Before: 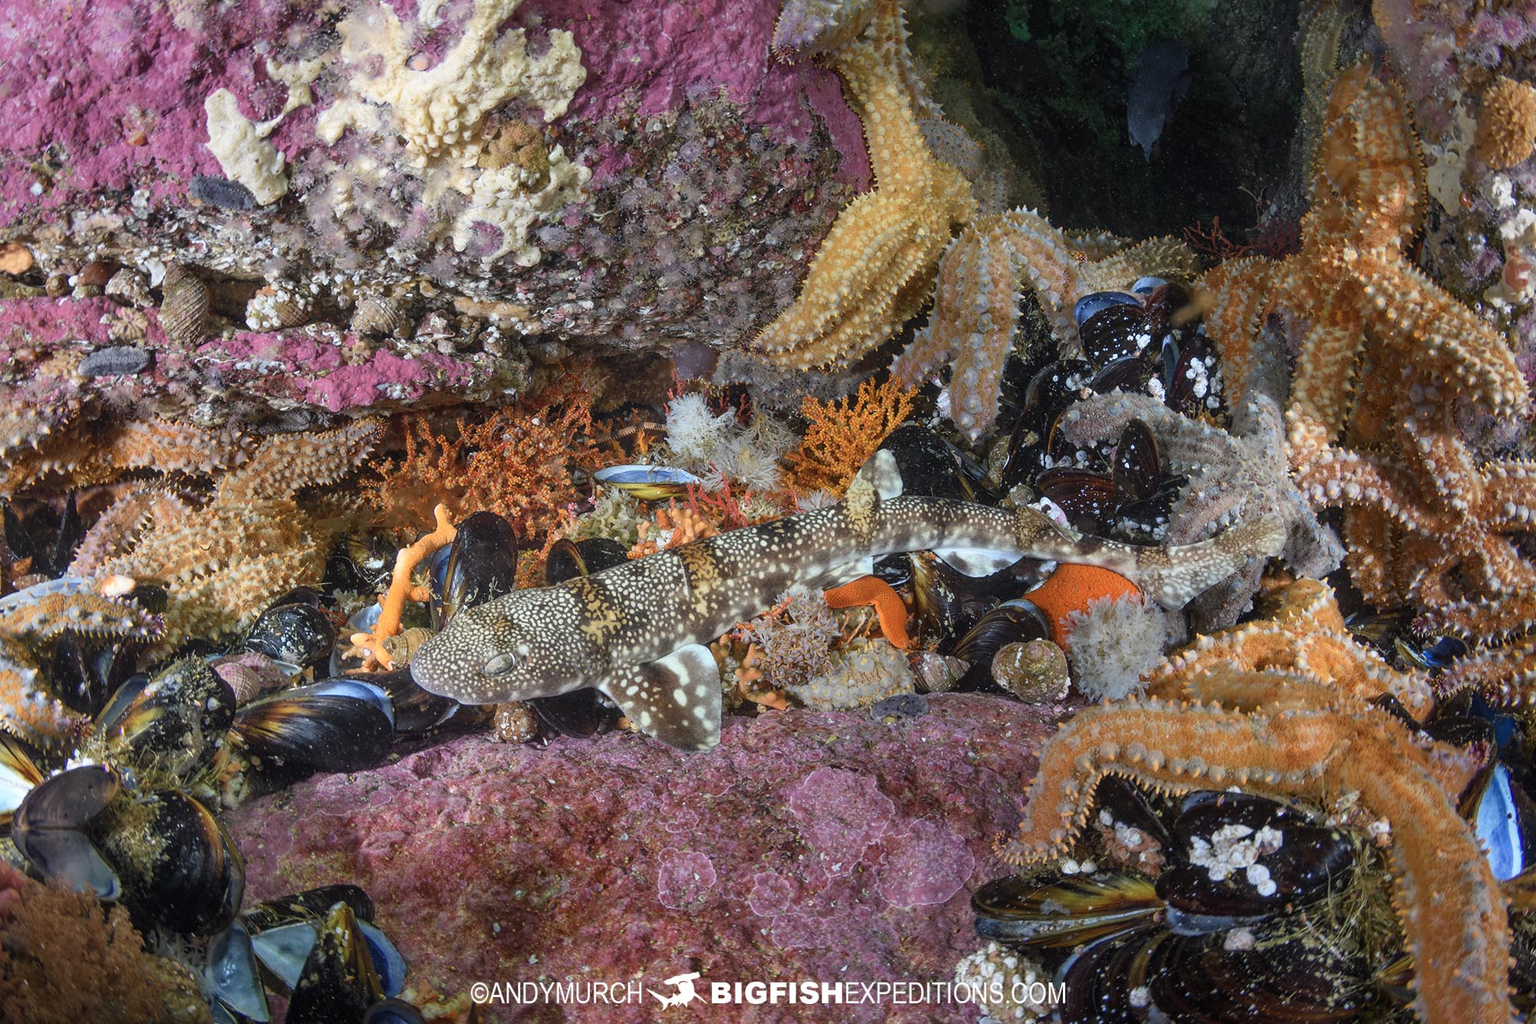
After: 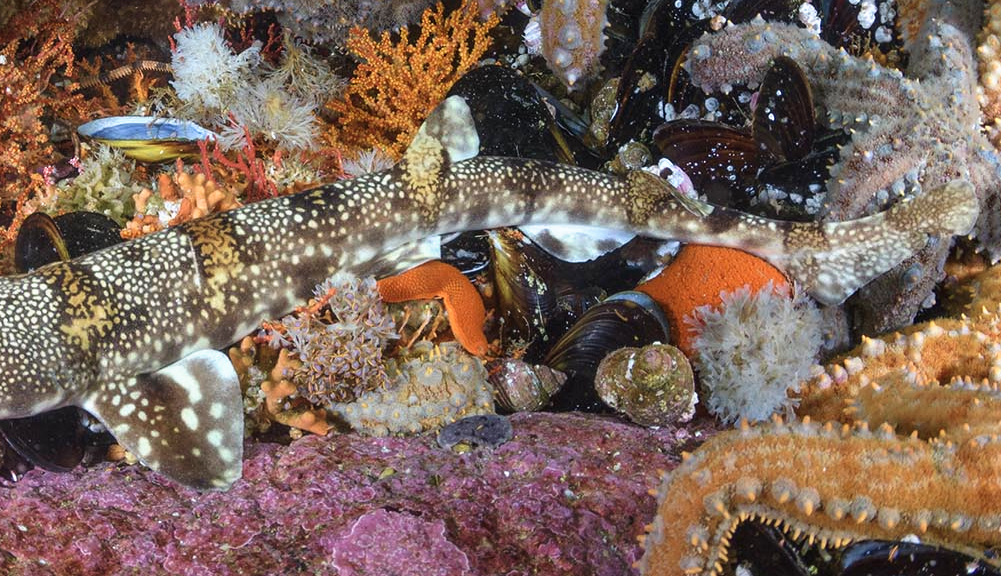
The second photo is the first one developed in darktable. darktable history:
contrast brightness saturation: saturation -0.059
tone curve: curves: ch0 [(0, 0) (0.003, 0.002) (0.011, 0.01) (0.025, 0.022) (0.044, 0.039) (0.069, 0.061) (0.1, 0.088) (0.136, 0.126) (0.177, 0.167) (0.224, 0.211) (0.277, 0.27) (0.335, 0.335) (0.399, 0.407) (0.468, 0.485) (0.543, 0.569) (0.623, 0.659) (0.709, 0.756) (0.801, 0.851) (0.898, 0.961) (1, 1)], preserve colors none
velvia: on, module defaults
crop: left 34.847%, top 36.722%, right 15.054%, bottom 20.055%
